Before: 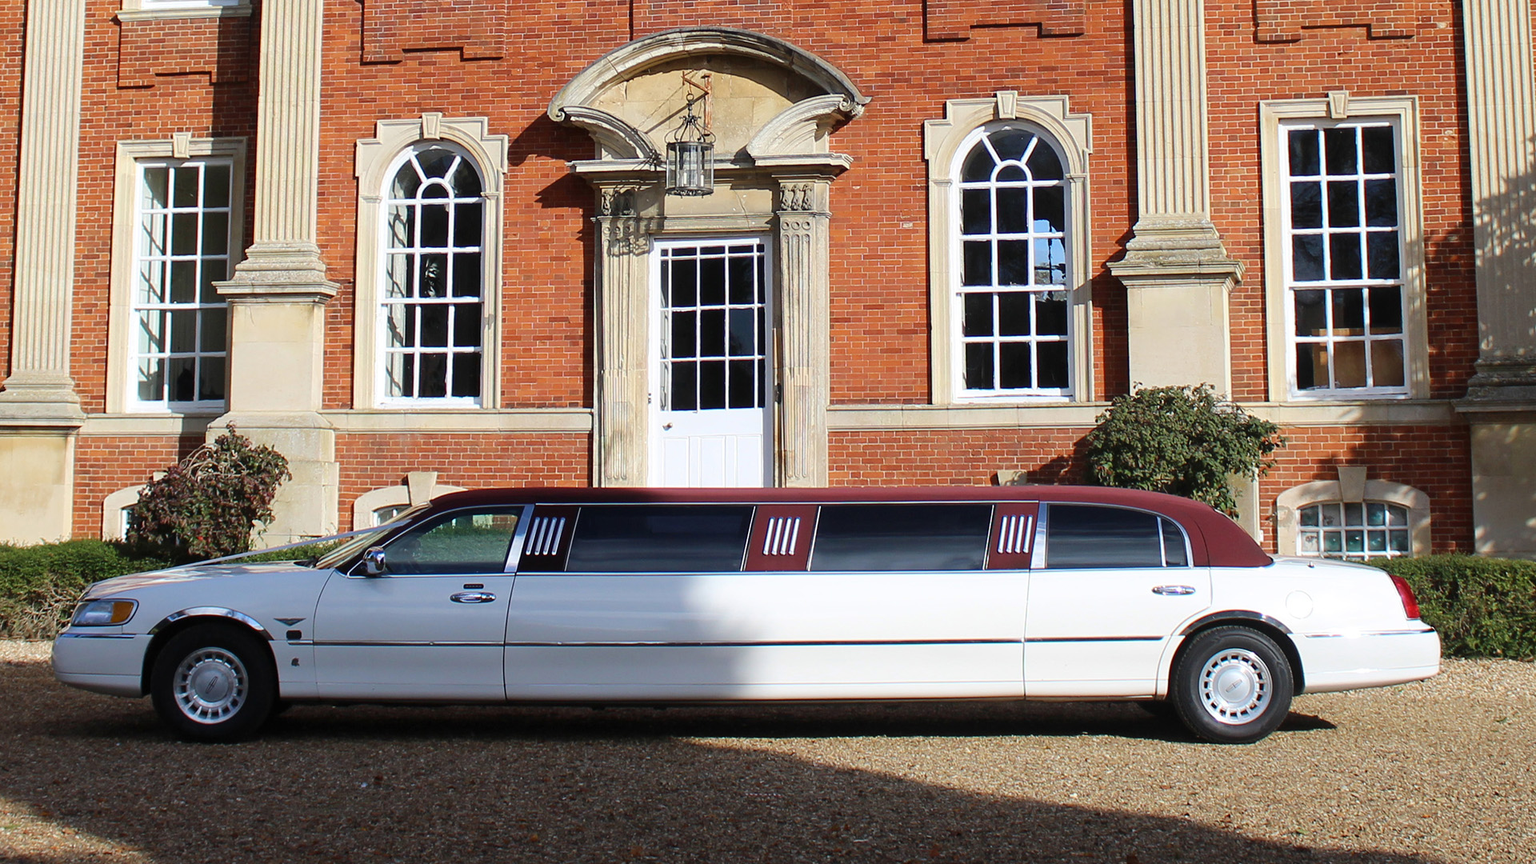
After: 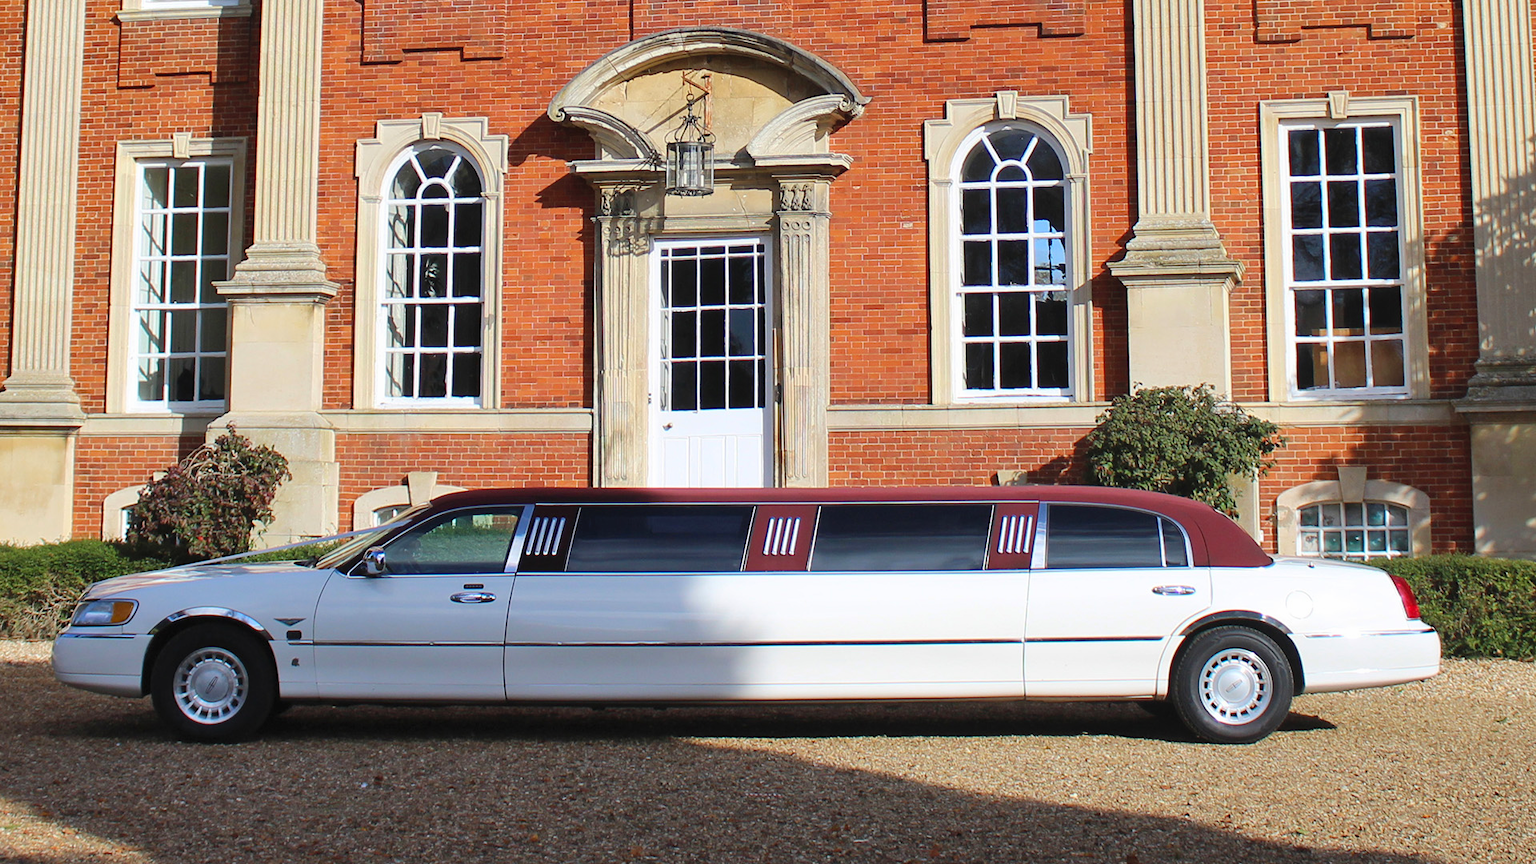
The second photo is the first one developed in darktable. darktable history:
shadows and highlights: highlights color adjustment 39.04%, low approximation 0.01, soften with gaussian
tone equalizer: edges refinement/feathering 500, mask exposure compensation -1.57 EV, preserve details no
local contrast: mode bilateral grid, contrast 100, coarseness 100, detail 92%, midtone range 0.2
contrast brightness saturation: contrast 0.027, brightness 0.068, saturation 0.13
